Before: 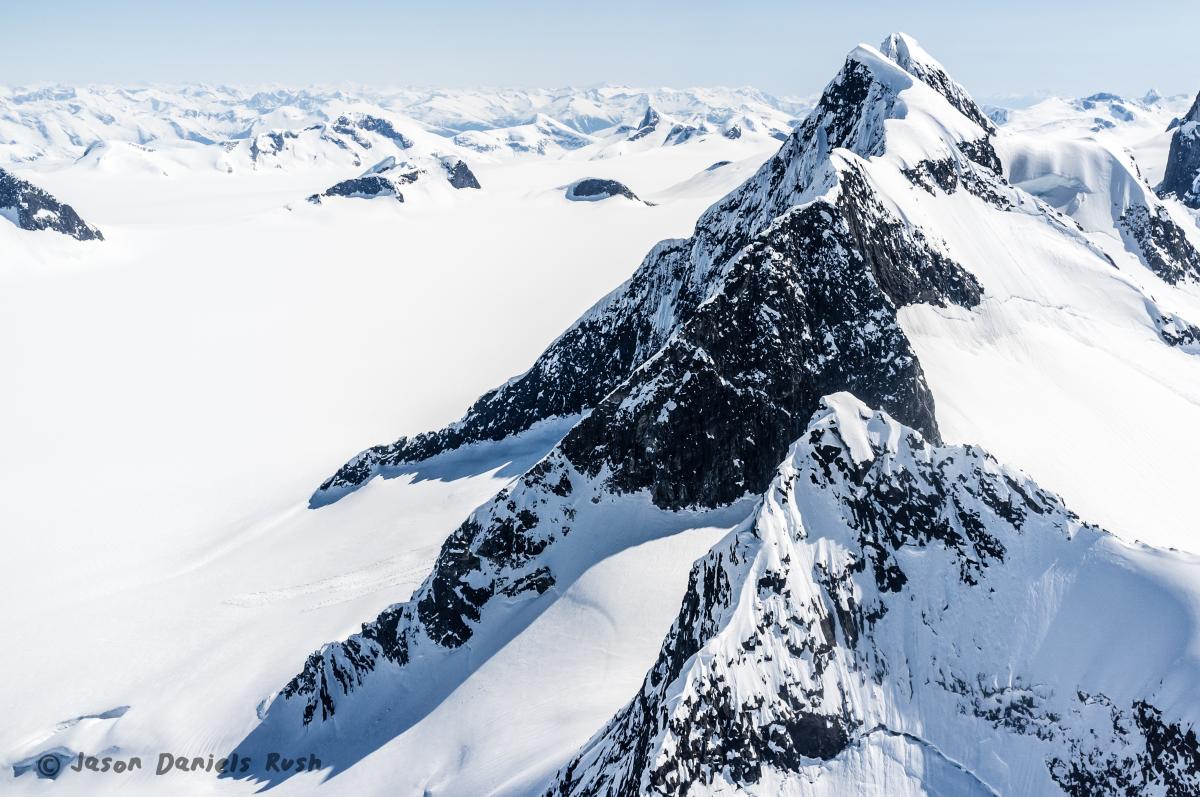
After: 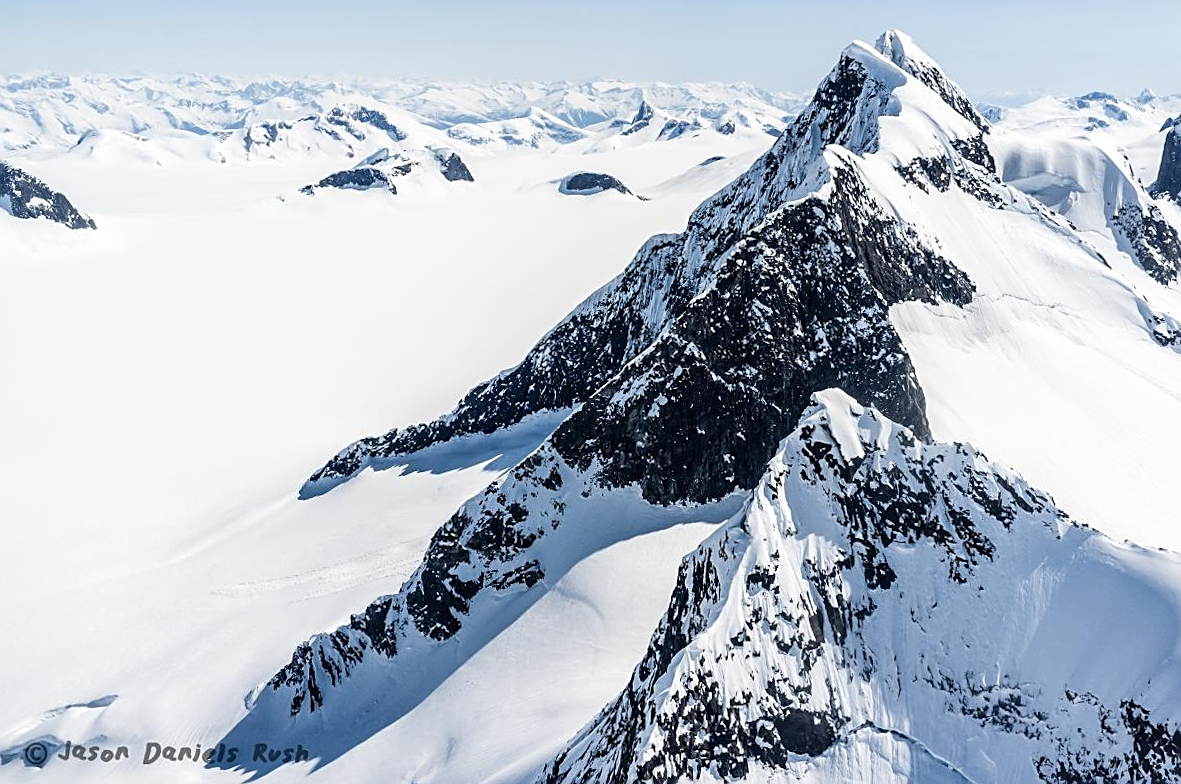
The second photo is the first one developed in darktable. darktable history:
crop and rotate: angle -0.599°
sharpen: on, module defaults
